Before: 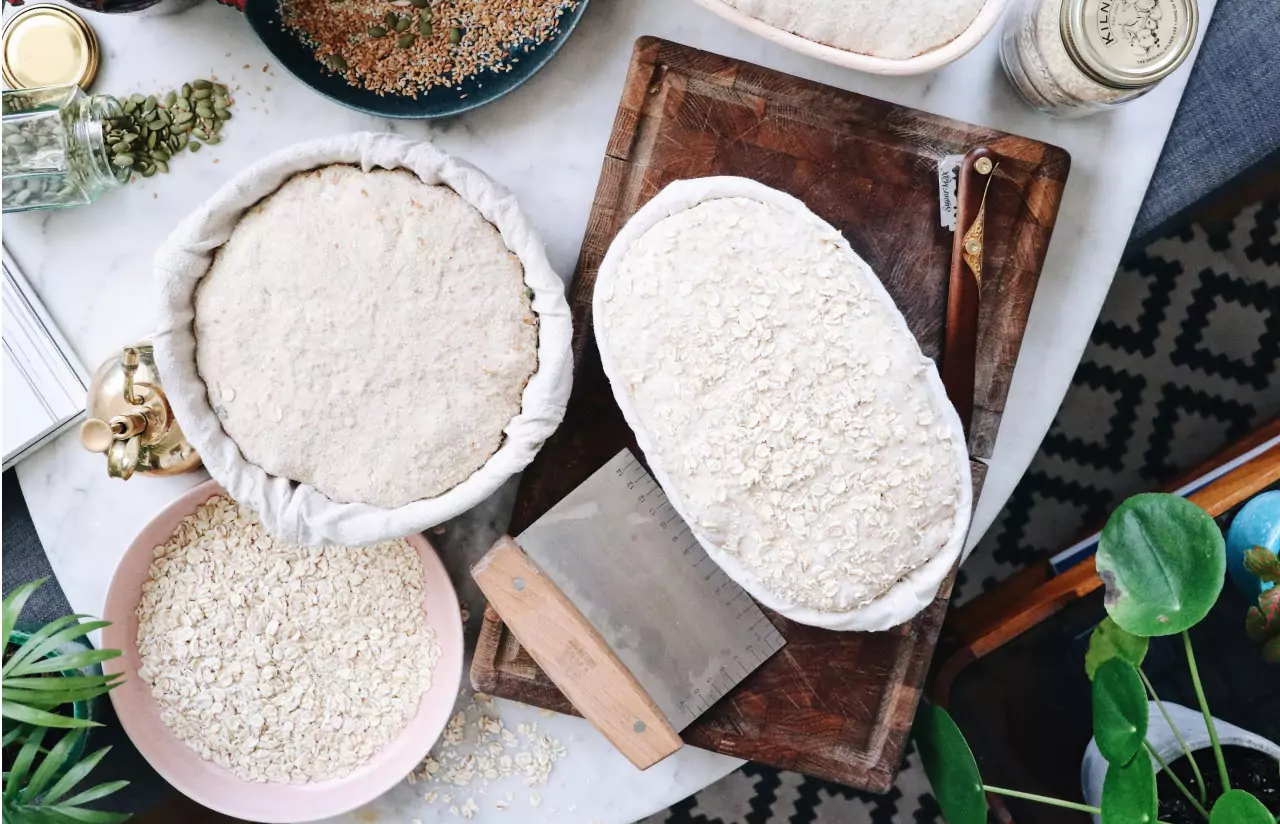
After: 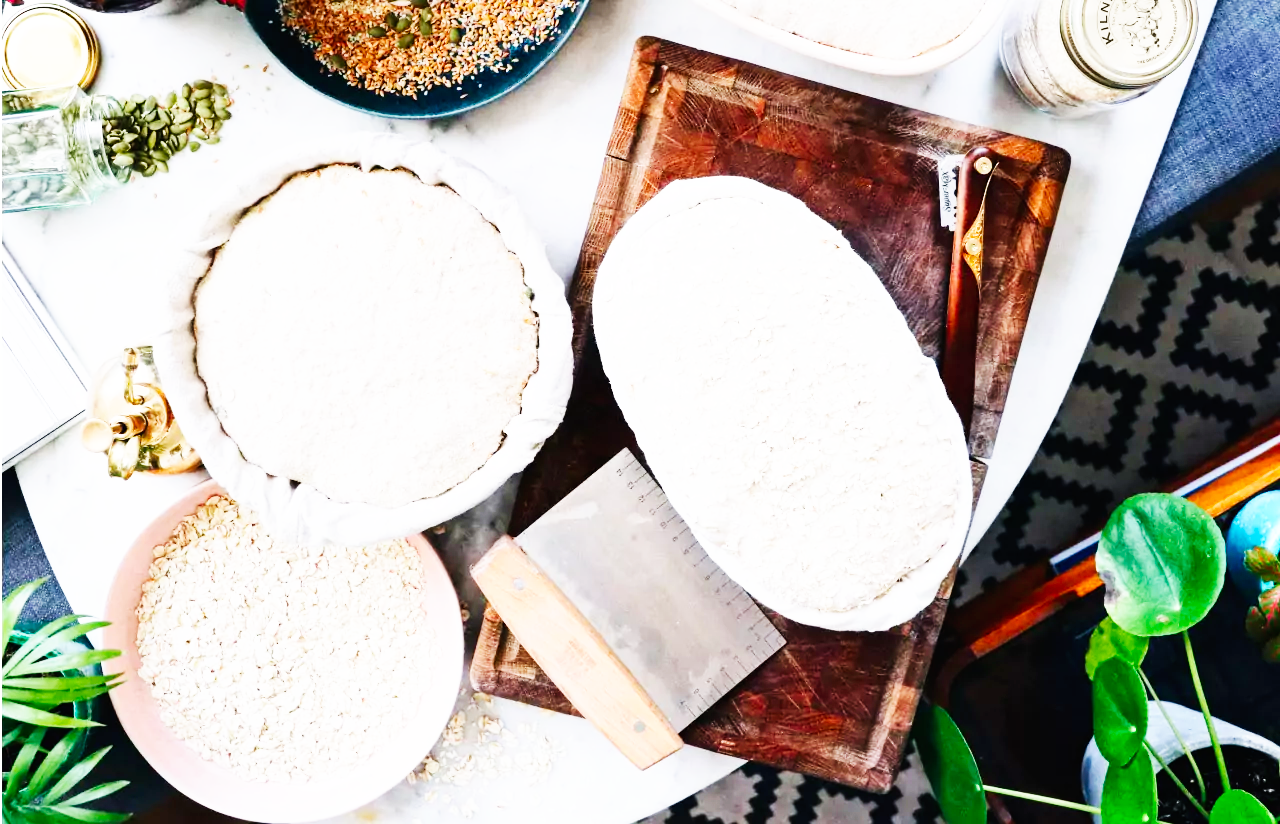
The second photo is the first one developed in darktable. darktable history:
base curve: curves: ch0 [(0, 0) (0.007, 0.004) (0.027, 0.03) (0.046, 0.07) (0.207, 0.54) (0.442, 0.872) (0.673, 0.972) (1, 1)], preserve colors none
color balance rgb: perceptual saturation grading › global saturation 20%, global vibrance 20%
